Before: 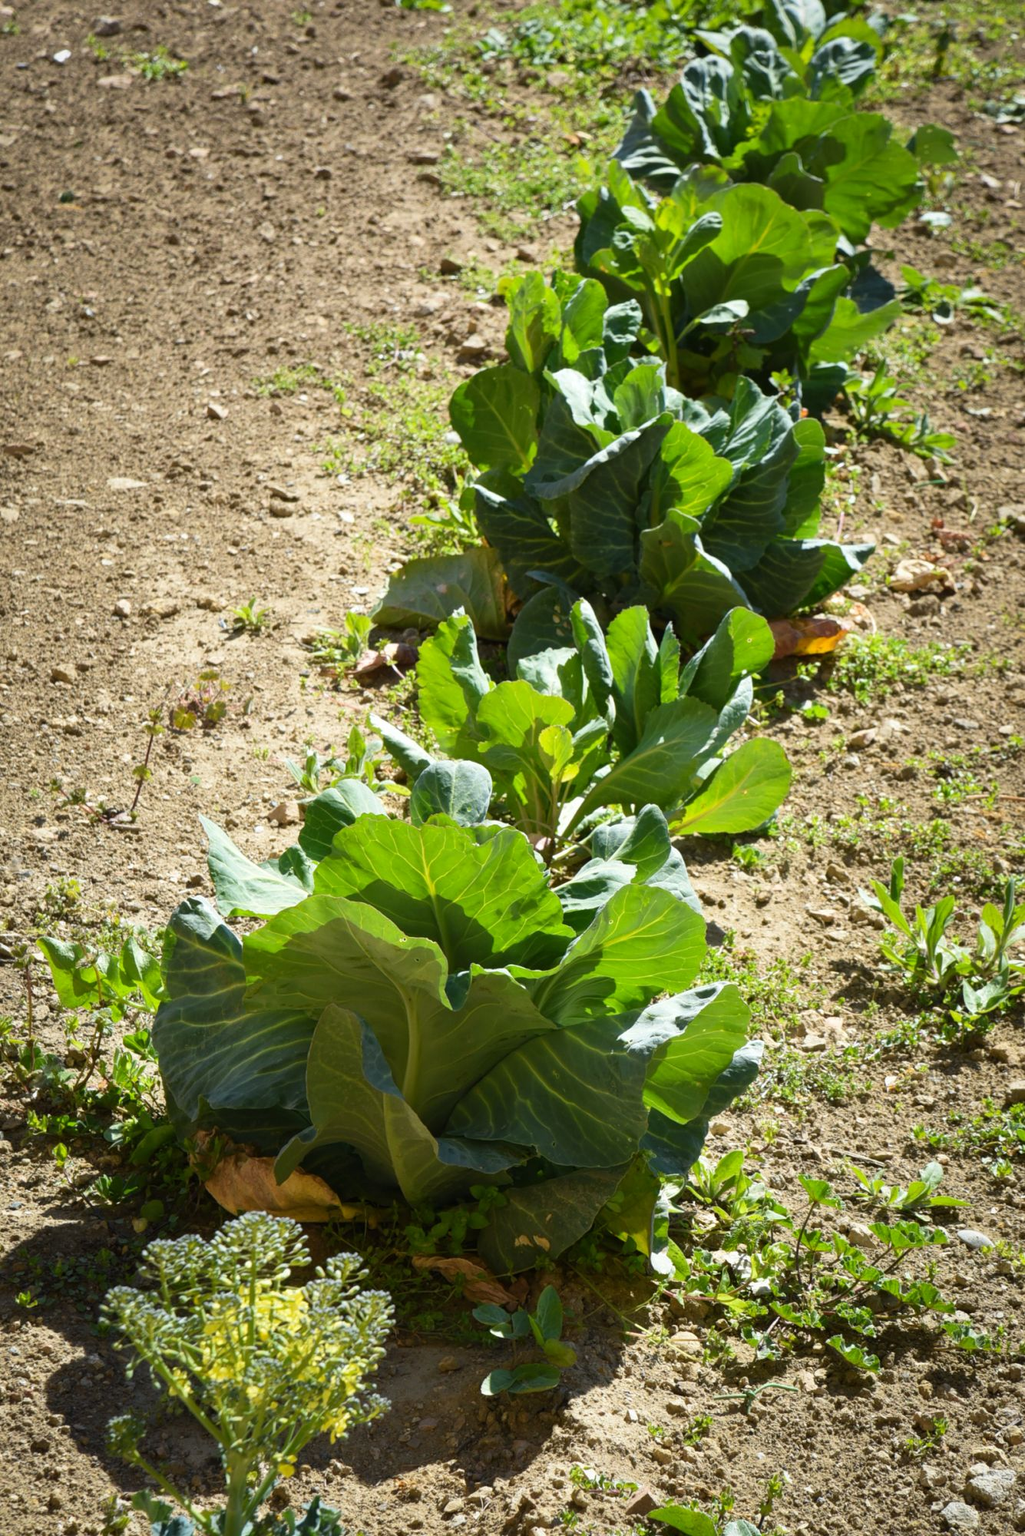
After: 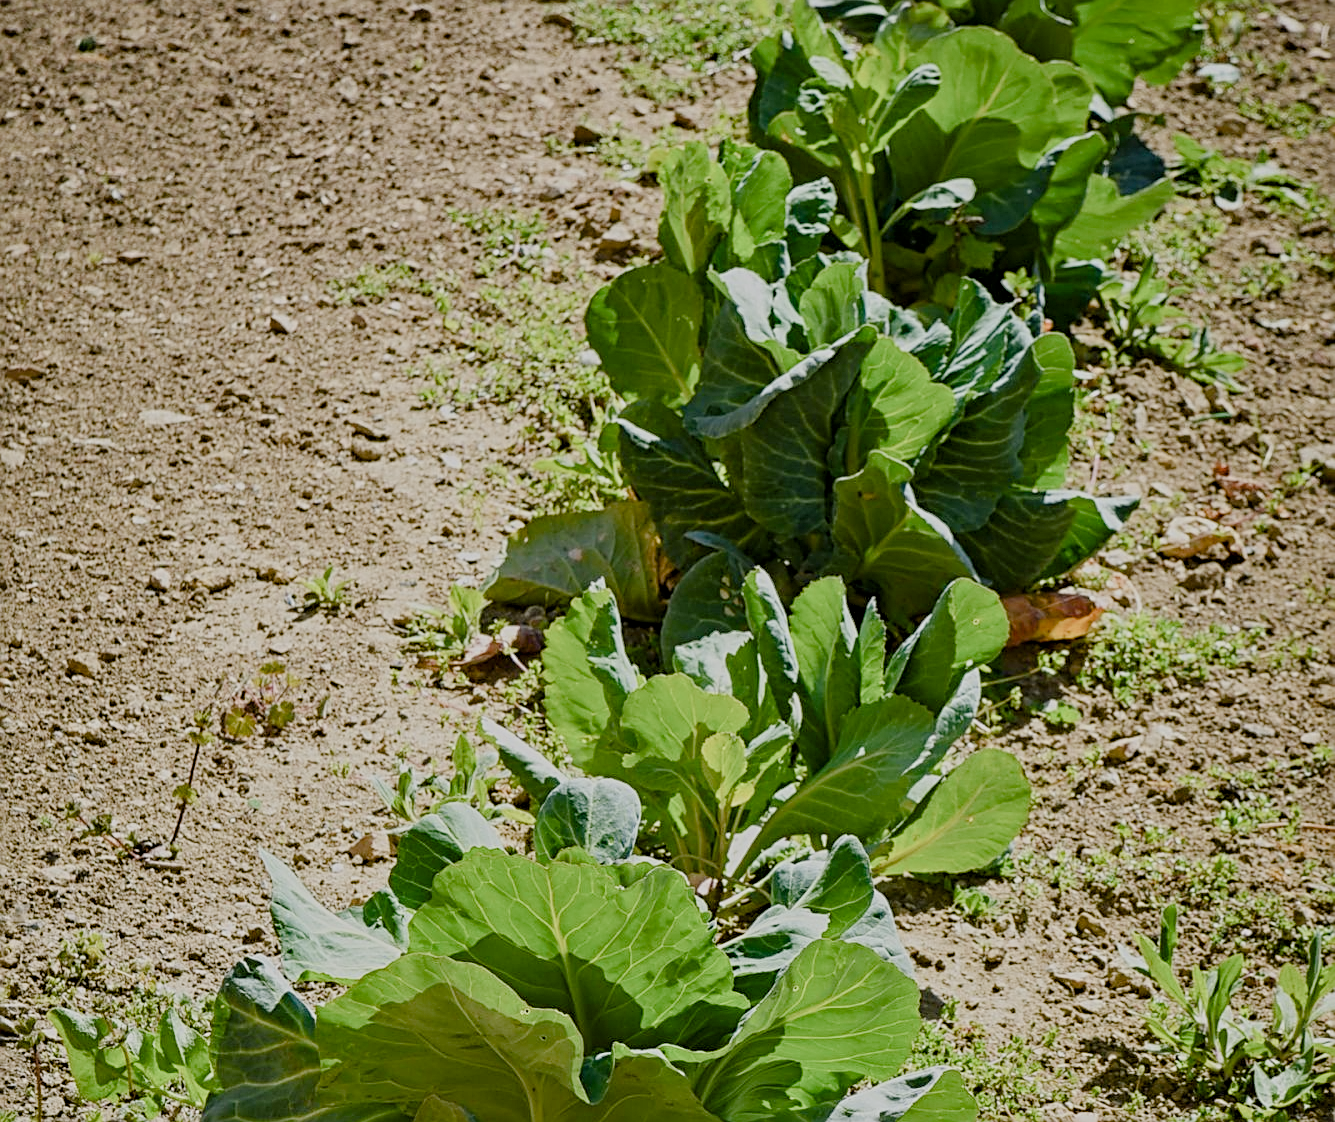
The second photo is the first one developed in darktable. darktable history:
contrast equalizer: octaves 7, y [[0.502, 0.517, 0.543, 0.576, 0.611, 0.631], [0.5 ×6], [0.5 ×6], [0 ×6], [0 ×6]]
sharpen: on, module defaults
crop and rotate: top 10.605%, bottom 33.274%
filmic rgb: black relative exposure -7.65 EV, white relative exposure 4.56 EV, hardness 3.61
color balance rgb: shadows lift › chroma 1%, shadows lift › hue 113°, highlights gain › chroma 0.2%, highlights gain › hue 333°, perceptual saturation grading › global saturation 20%, perceptual saturation grading › highlights -50%, perceptual saturation grading › shadows 25%, contrast -20%
